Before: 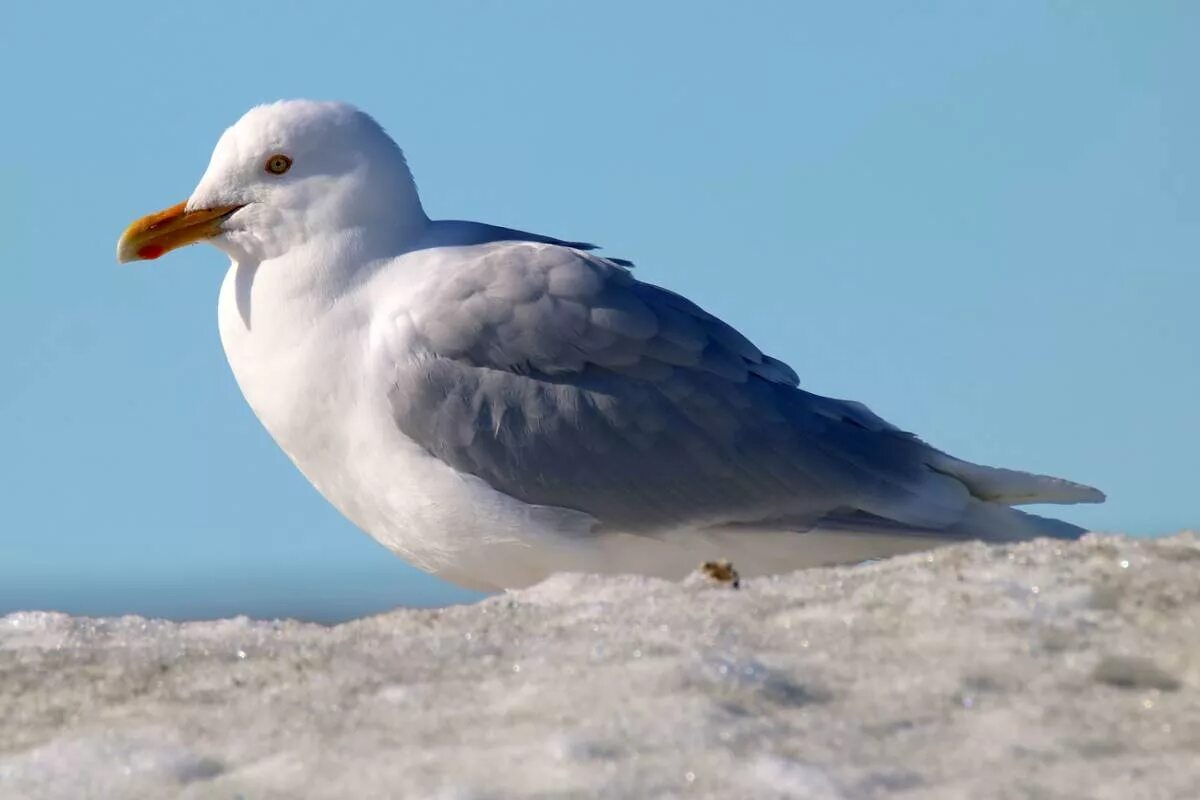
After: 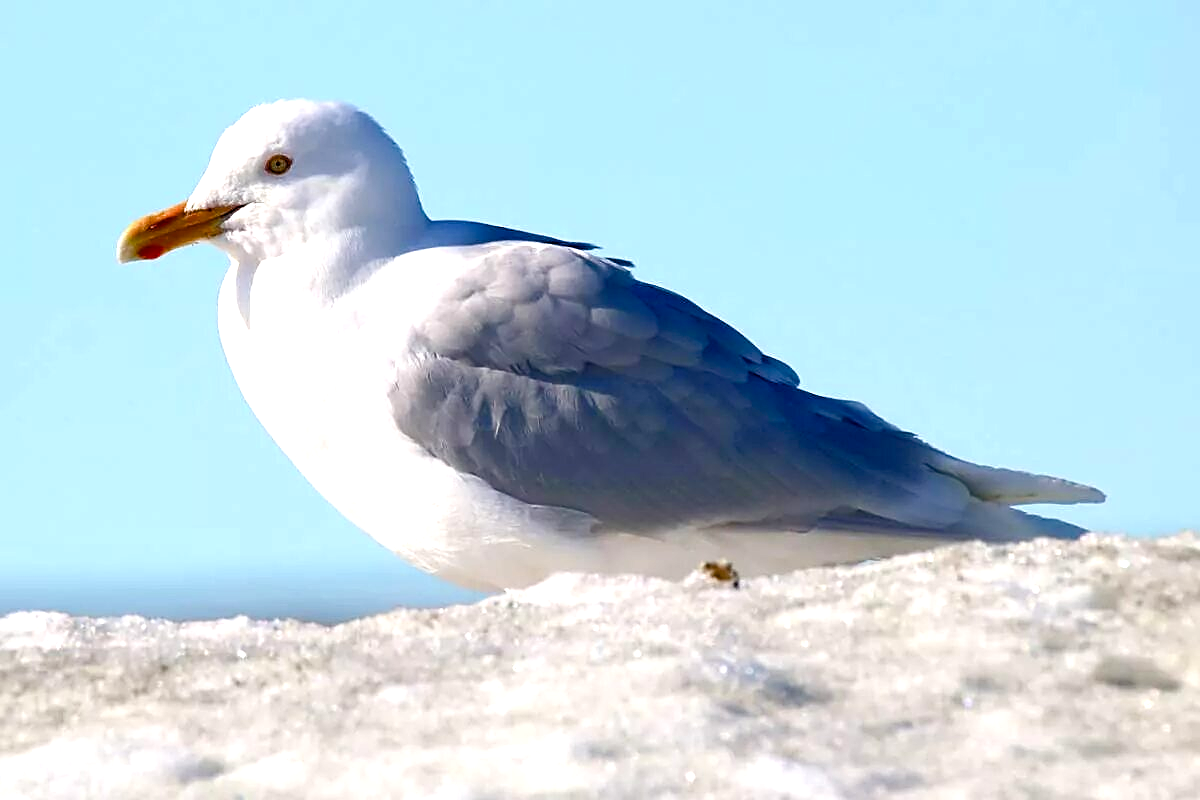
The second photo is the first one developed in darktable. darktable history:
exposure: exposure 1.001 EV, compensate highlight preservation false
color balance rgb: highlights gain › luminance 14.686%, perceptual saturation grading › global saturation 20%, perceptual saturation grading › highlights -49.349%, perceptual saturation grading › shadows 24.756%, global vibrance 20%
sharpen: on, module defaults
tone equalizer: -8 EV 0.222 EV, -7 EV 0.407 EV, -6 EV 0.433 EV, -5 EV 0.254 EV, -3 EV -0.275 EV, -2 EV -0.443 EV, -1 EV -0.406 EV, +0 EV -0.259 EV, mask exposure compensation -0.494 EV
